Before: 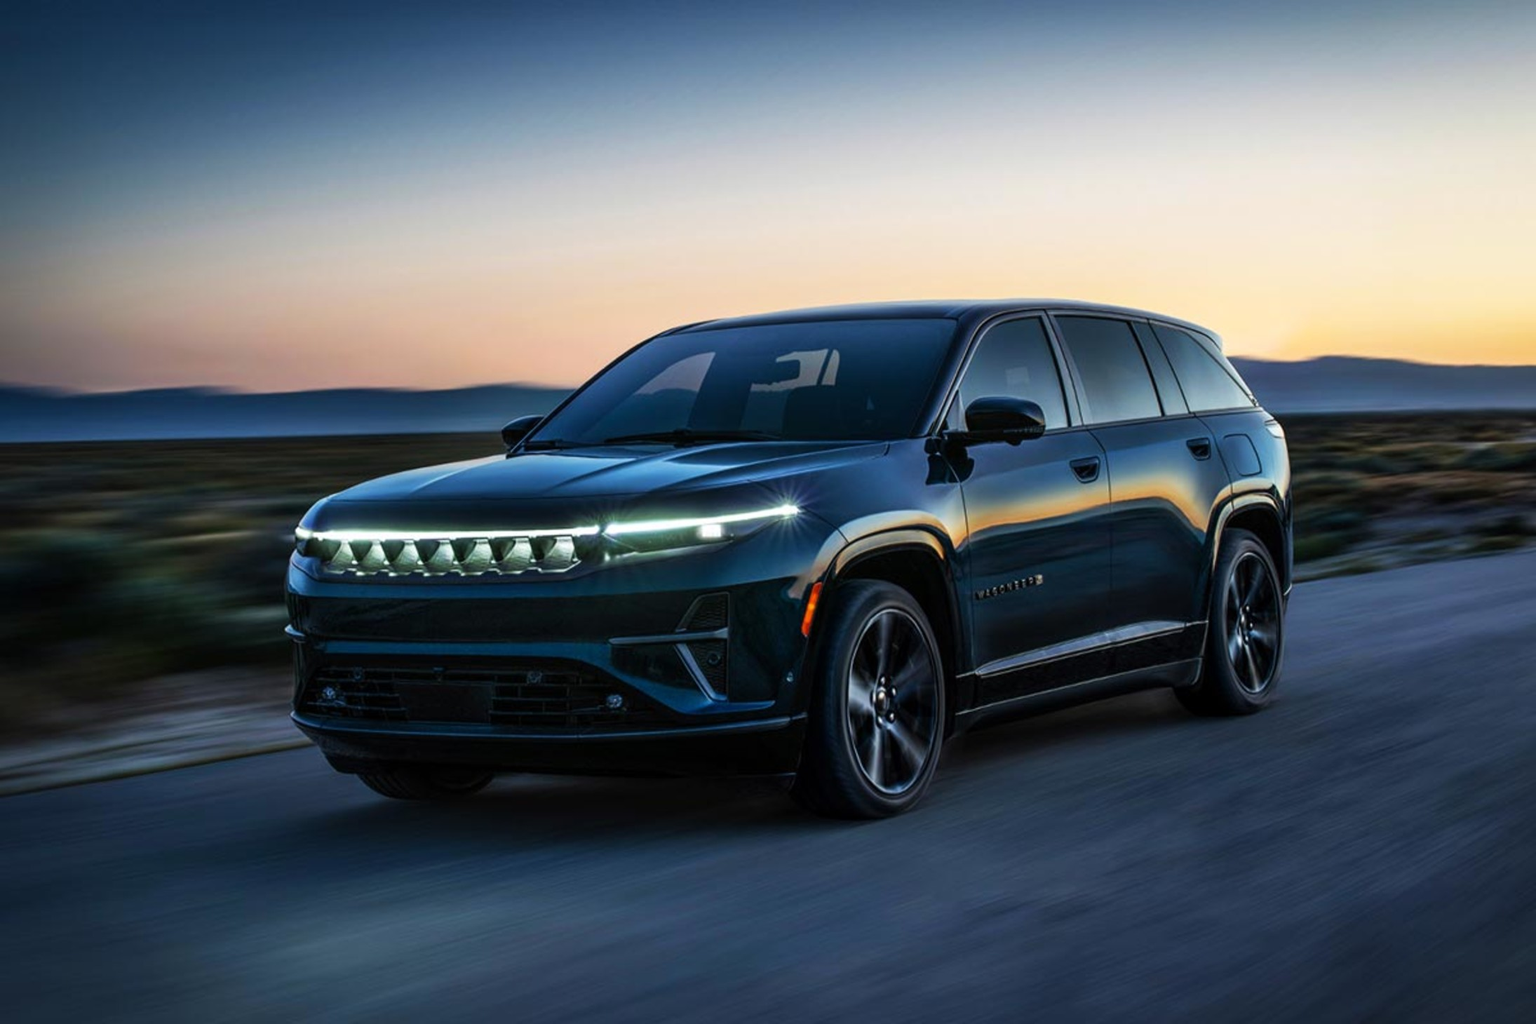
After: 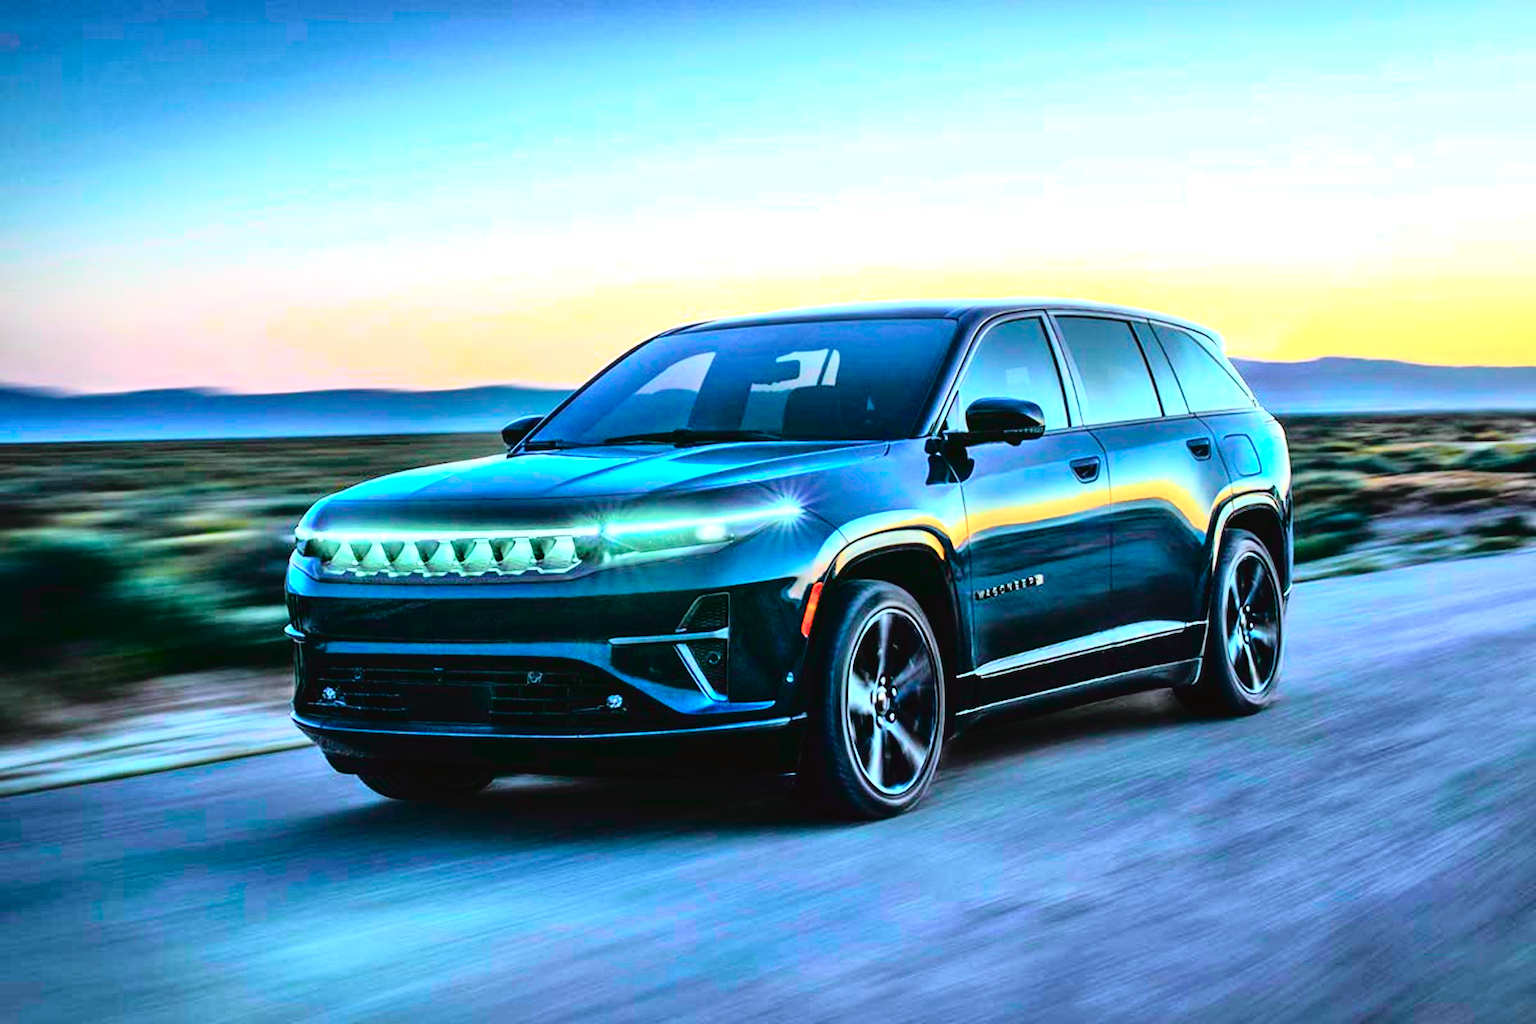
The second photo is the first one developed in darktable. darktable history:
exposure: black level correction -0.002, exposure 1.115 EV, compensate highlight preservation false
contrast brightness saturation: contrast 0.18, saturation 0.3
tone equalizer: -7 EV 0.15 EV, -6 EV 0.6 EV, -5 EV 1.15 EV, -4 EV 1.33 EV, -3 EV 1.15 EV, -2 EV 0.6 EV, -1 EV 0.15 EV, mask exposure compensation -0.5 EV
color calibration: illuminant custom, x 0.368, y 0.373, temperature 4330.32 K
tone curve: curves: ch0 [(0, 0.022) (0.177, 0.086) (0.392, 0.438) (0.704, 0.844) (0.858, 0.938) (1, 0.981)]; ch1 [(0, 0) (0.402, 0.36) (0.476, 0.456) (0.498, 0.501) (0.518, 0.521) (0.58, 0.598) (0.619, 0.65) (0.692, 0.737) (1, 1)]; ch2 [(0, 0) (0.415, 0.438) (0.483, 0.499) (0.503, 0.507) (0.526, 0.537) (0.563, 0.624) (0.626, 0.714) (0.699, 0.753) (0.997, 0.858)], color space Lab, independent channels
